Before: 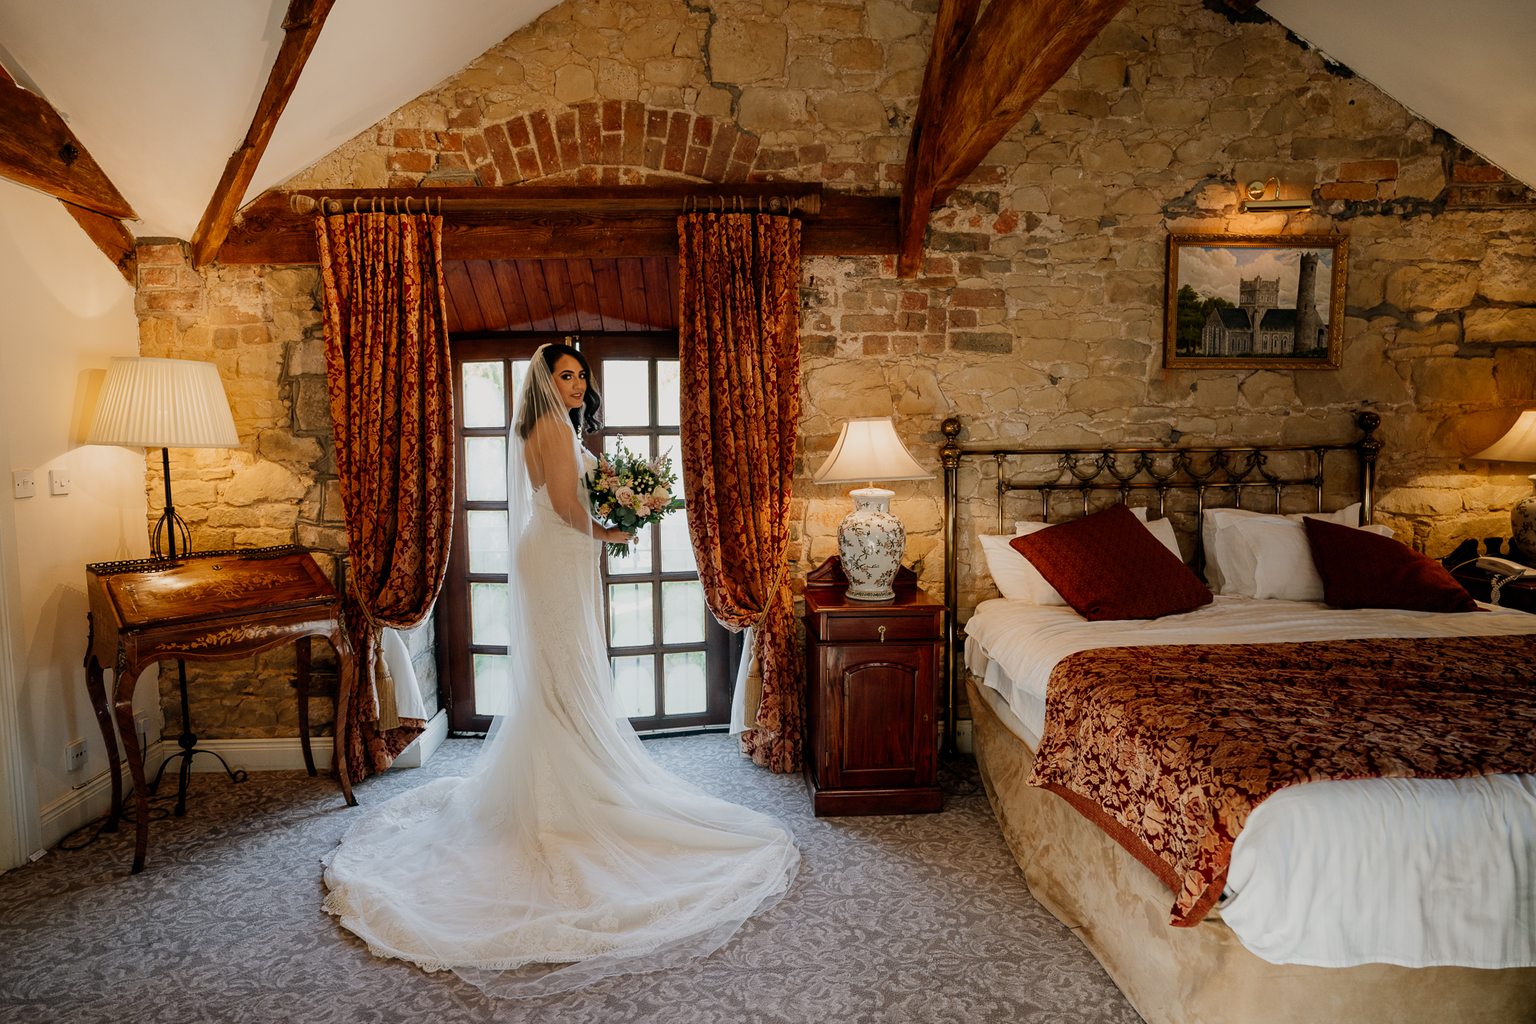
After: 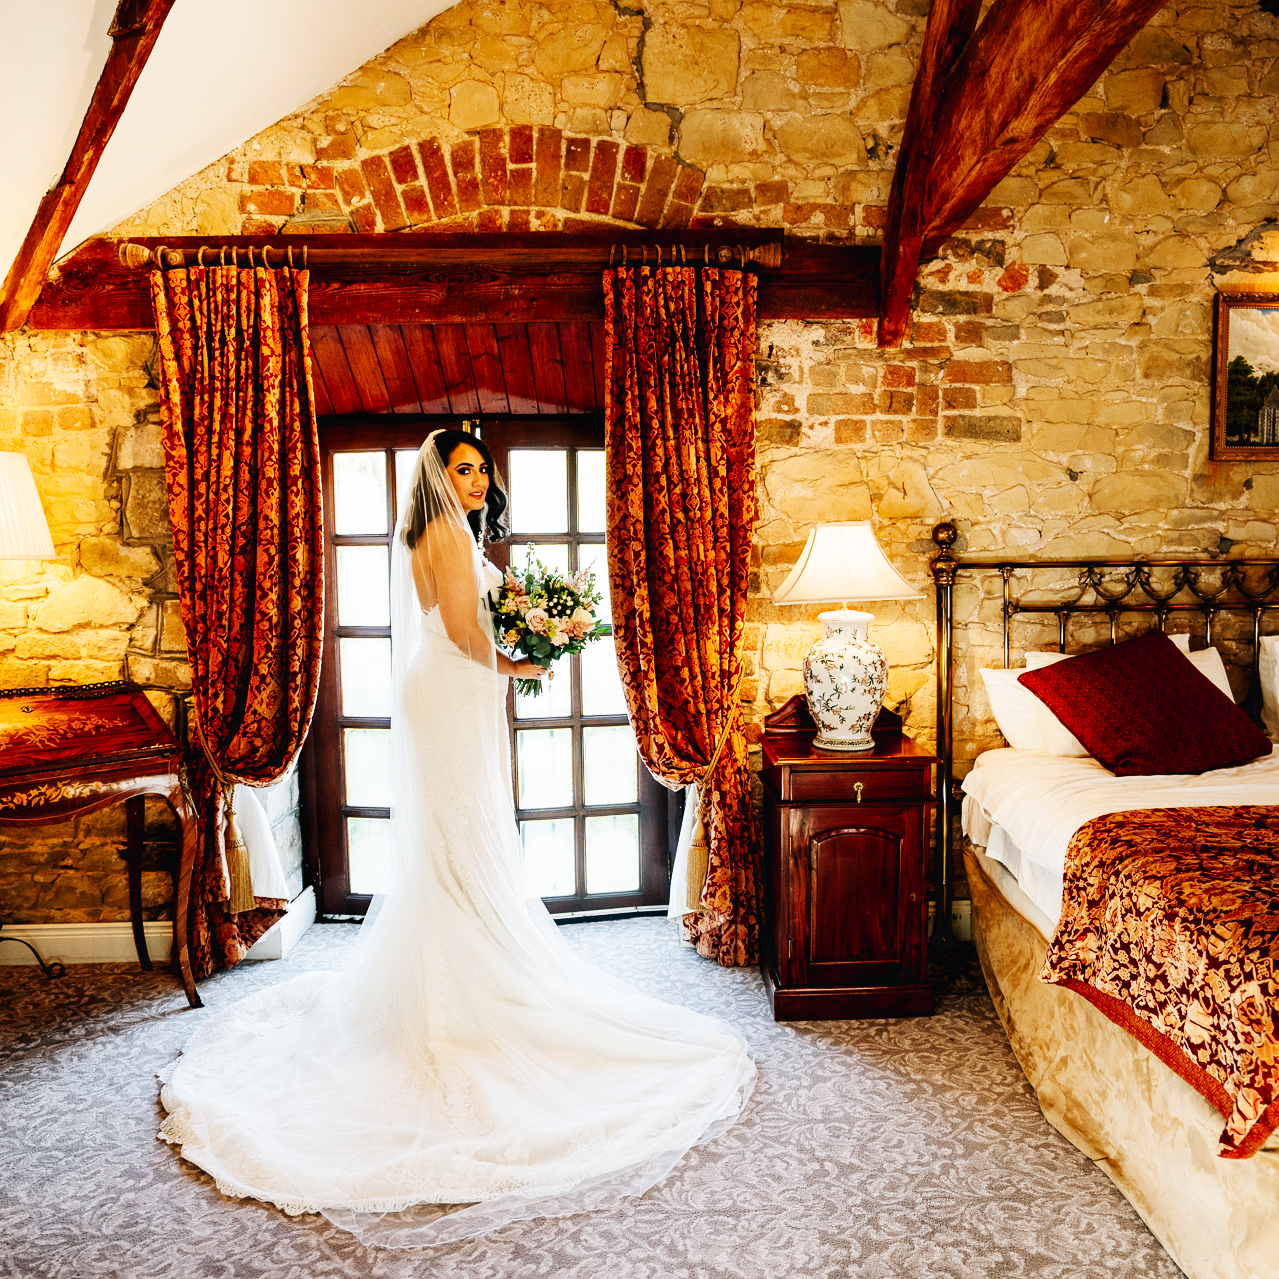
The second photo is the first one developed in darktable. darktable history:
crop and rotate: left 12.739%, right 20.643%
base curve: curves: ch0 [(0, 0.003) (0.001, 0.002) (0.006, 0.004) (0.02, 0.022) (0.048, 0.086) (0.094, 0.234) (0.162, 0.431) (0.258, 0.629) (0.385, 0.8) (0.548, 0.918) (0.751, 0.988) (1, 1)], preserve colors none
